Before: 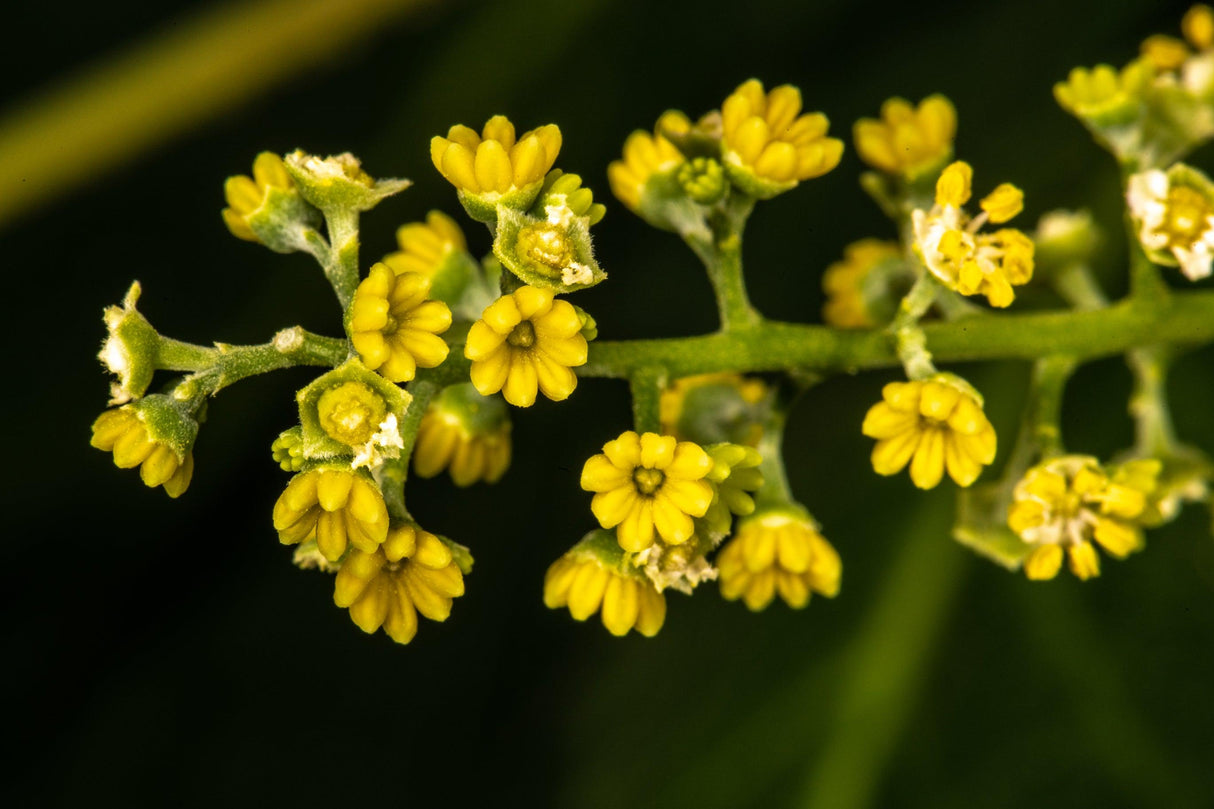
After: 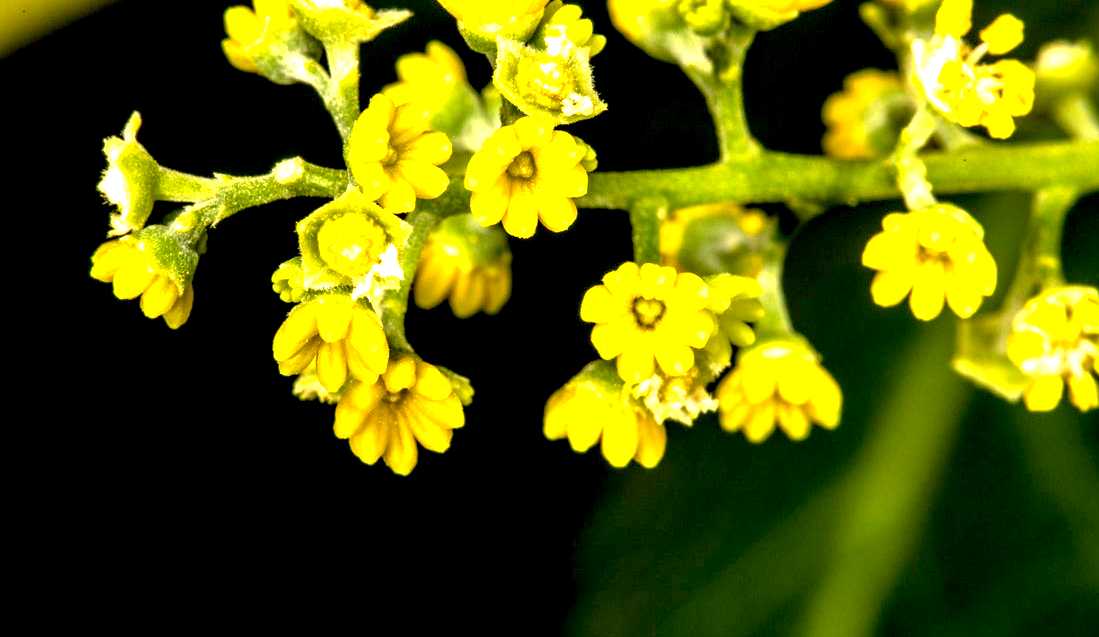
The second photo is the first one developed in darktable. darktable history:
crop: top 20.916%, right 9.437%, bottom 0.316%
exposure: black level correction 0.009, exposure 1.425 EV, compensate highlight preservation false
